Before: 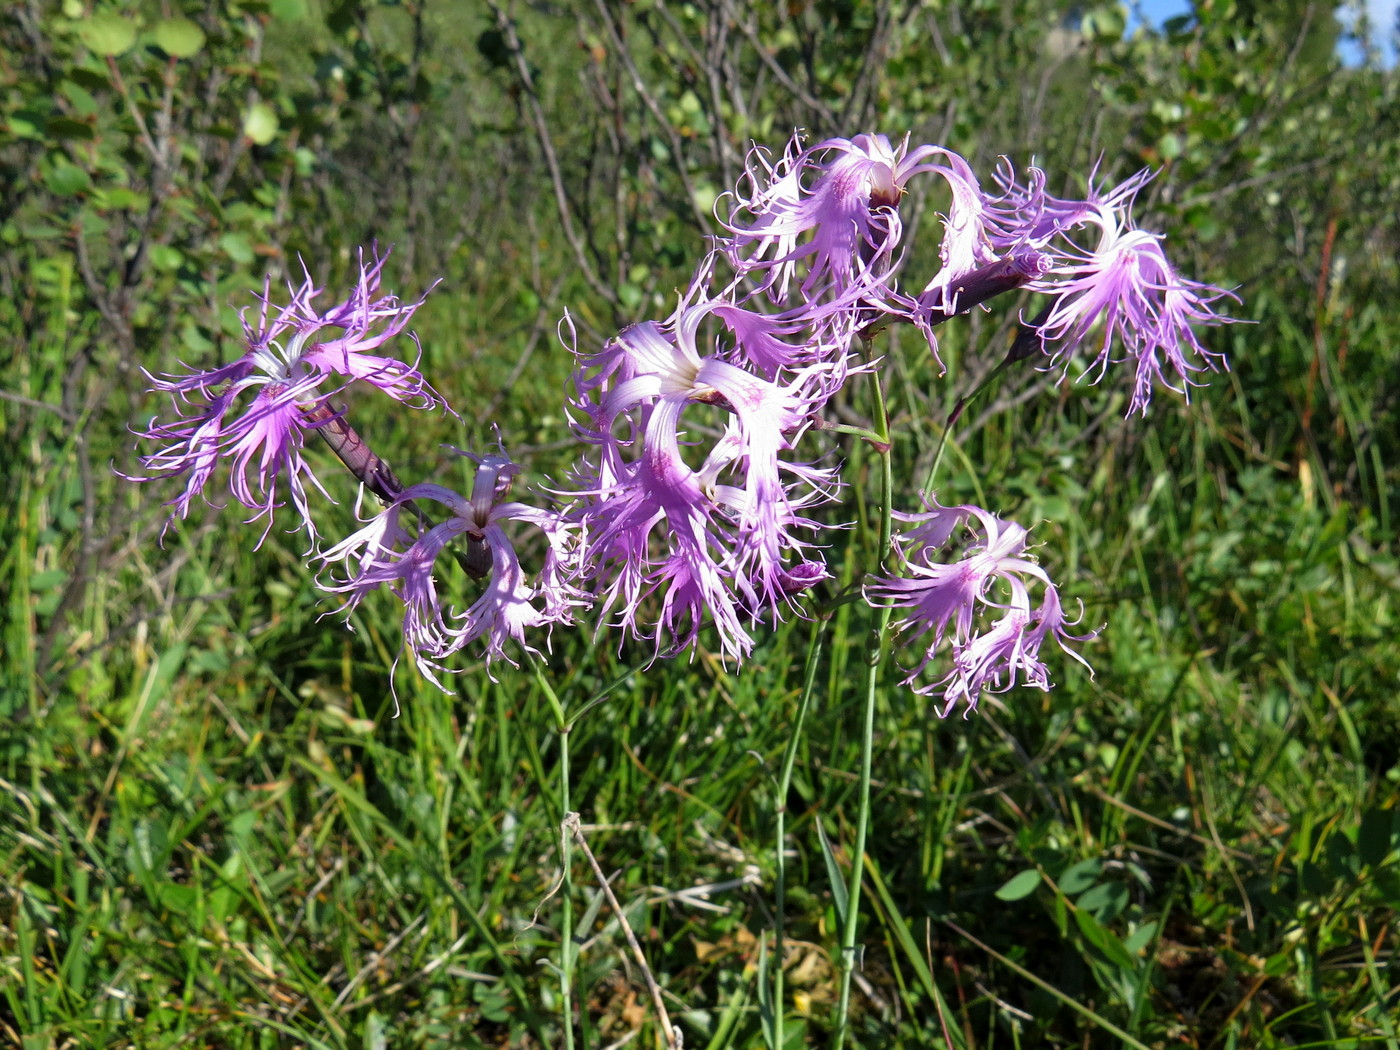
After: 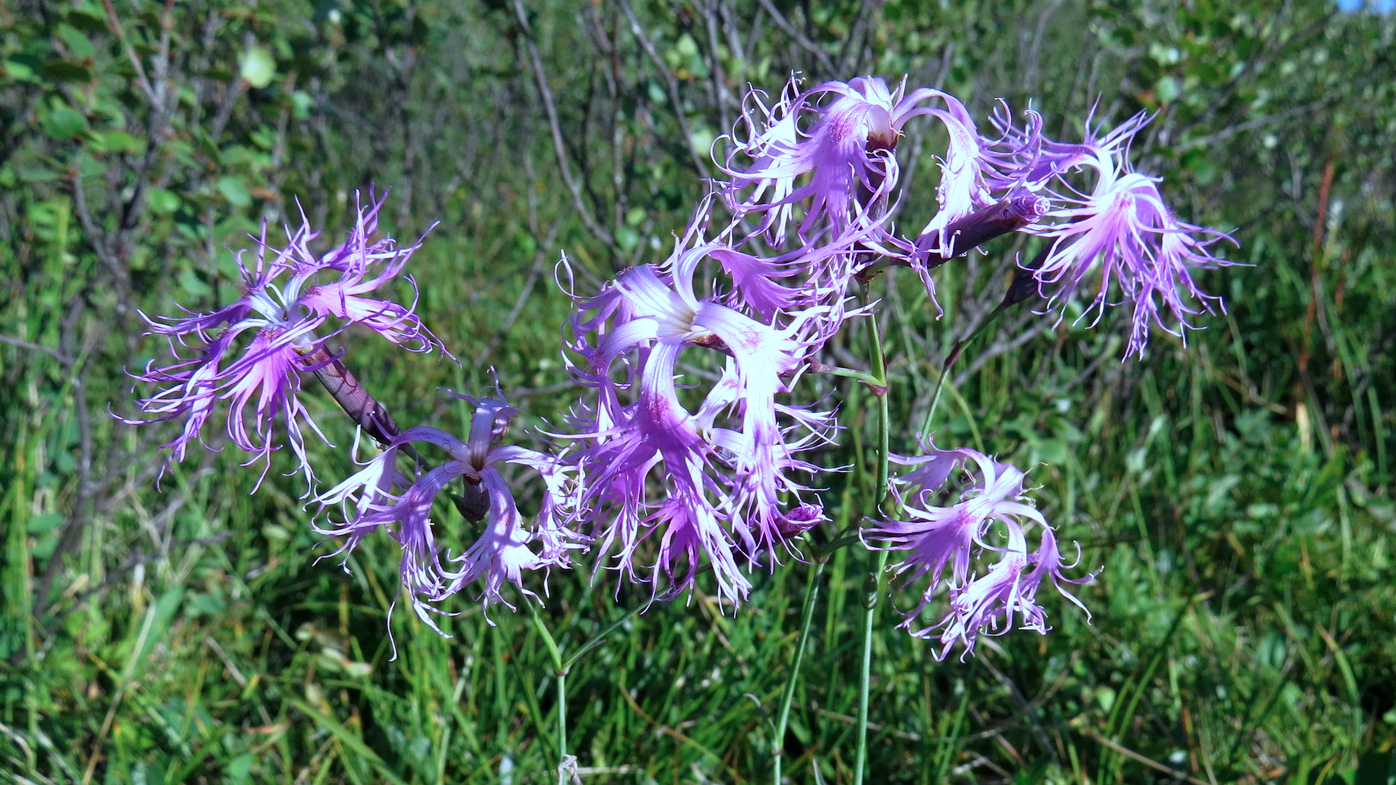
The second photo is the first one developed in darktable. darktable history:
color calibration: illuminant custom, x 0.39, y 0.392, temperature 3848.02 K
crop: left 0.285%, top 5.472%, bottom 19.751%
